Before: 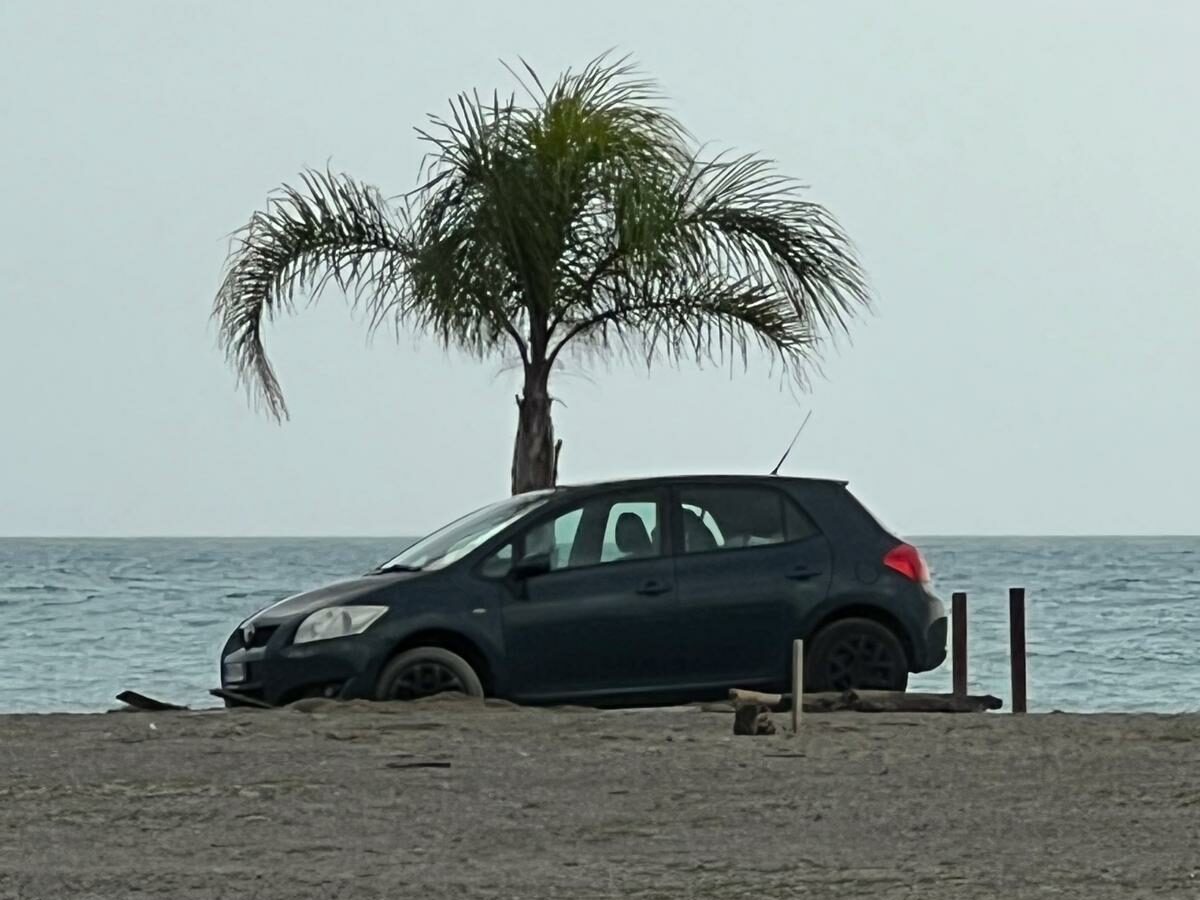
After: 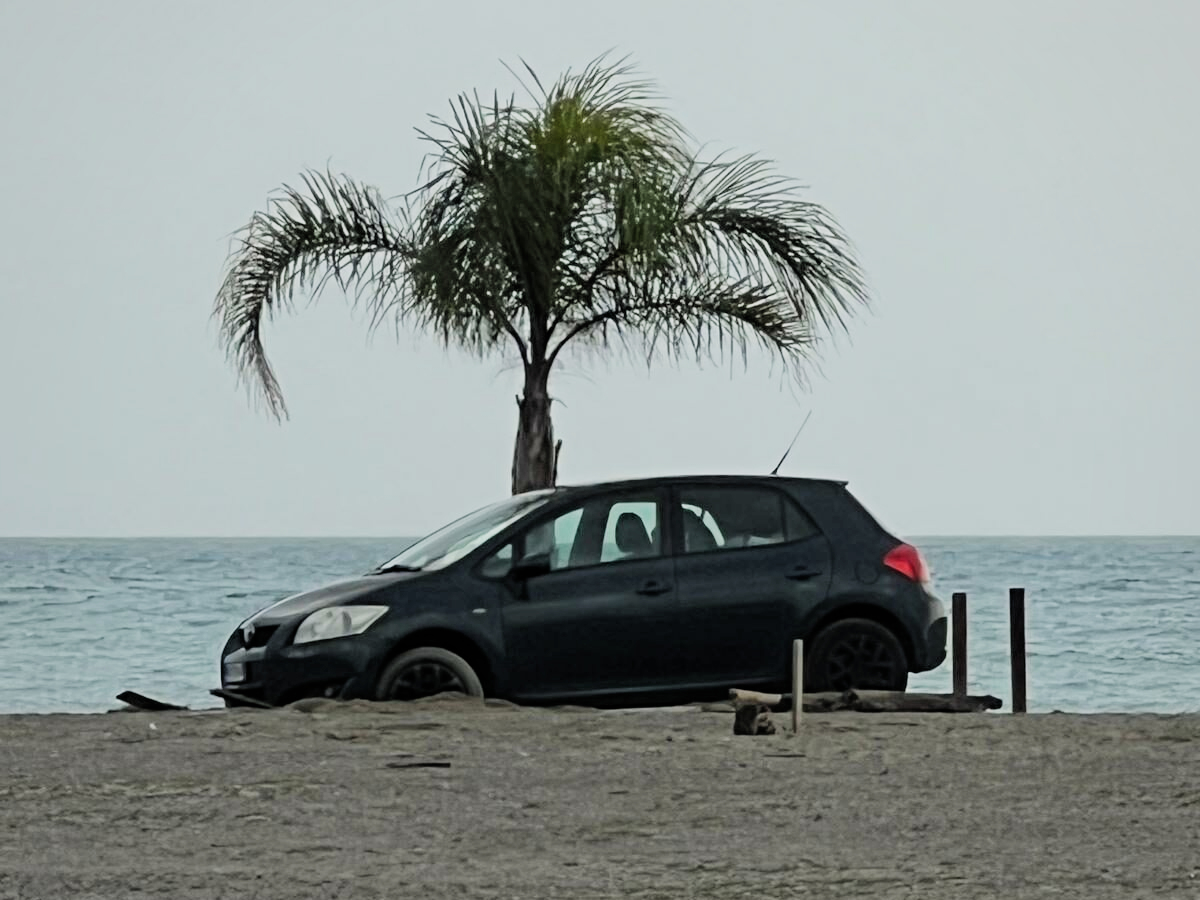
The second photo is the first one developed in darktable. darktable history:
exposure: black level correction 0, exposure 0.393 EV, compensate highlight preservation false
vignetting: fall-off radius 94.76%, brightness -0.177, saturation -0.297
filmic rgb: black relative exposure -7.65 EV, white relative exposure 4.56 EV, threshold 5.95 EV, hardness 3.61, add noise in highlights 0.001, preserve chrominance luminance Y, color science v3 (2019), use custom middle-gray values true, contrast in highlights soft, enable highlight reconstruction true
